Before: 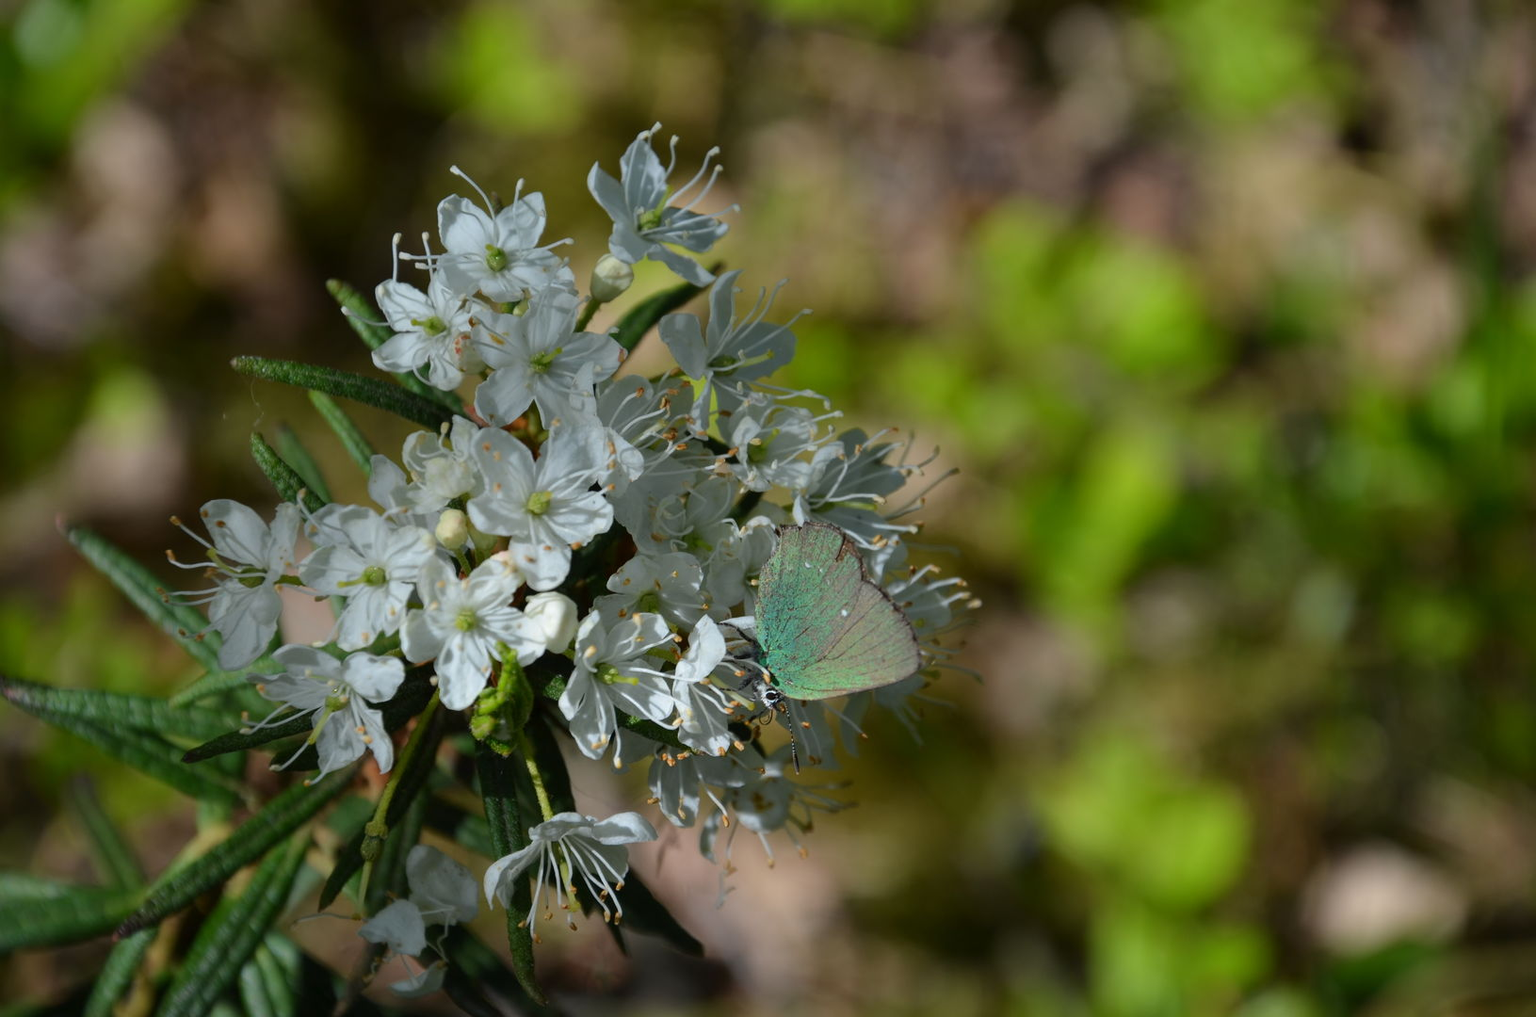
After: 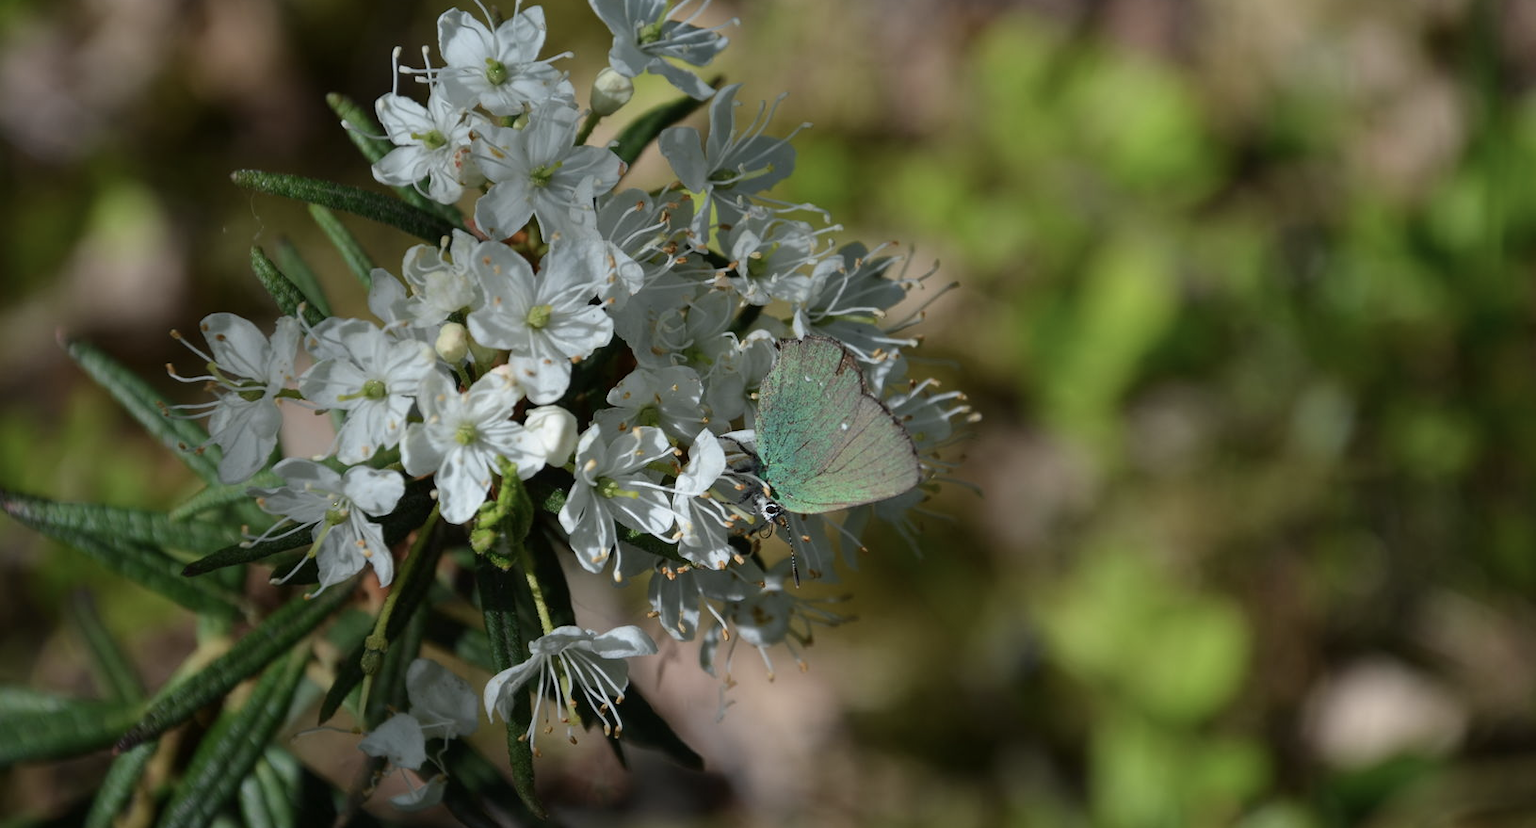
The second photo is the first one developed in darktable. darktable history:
crop and rotate: top 18.507%
contrast brightness saturation: contrast 0.06, brightness -0.01, saturation -0.23
